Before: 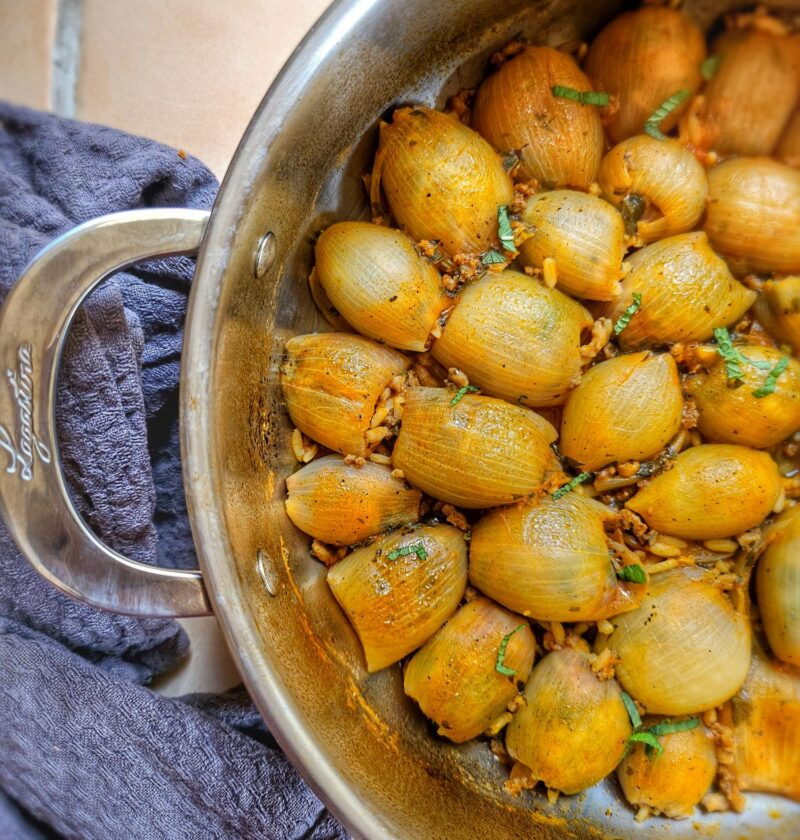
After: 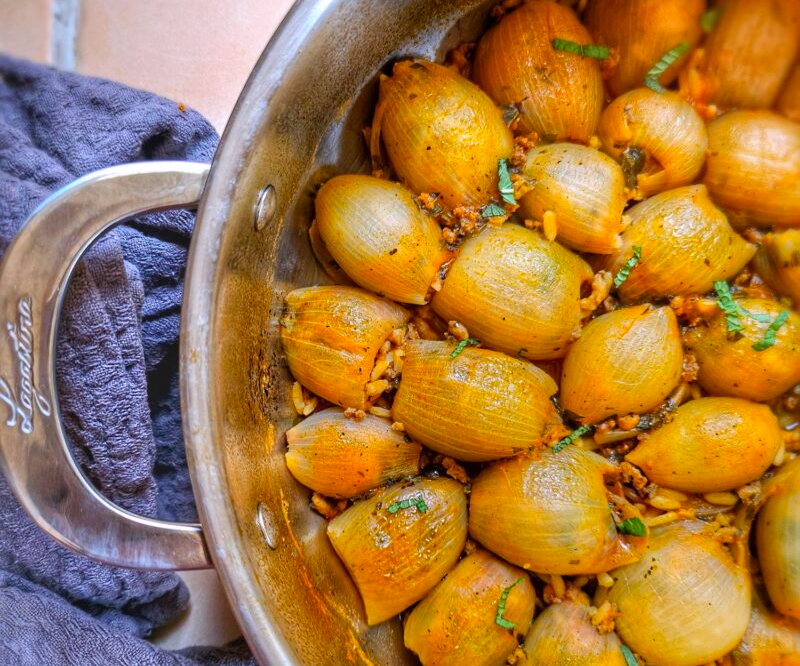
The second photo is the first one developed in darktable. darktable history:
crop and rotate: top 5.667%, bottom 14.937%
white balance: red 1.004, blue 1.096
